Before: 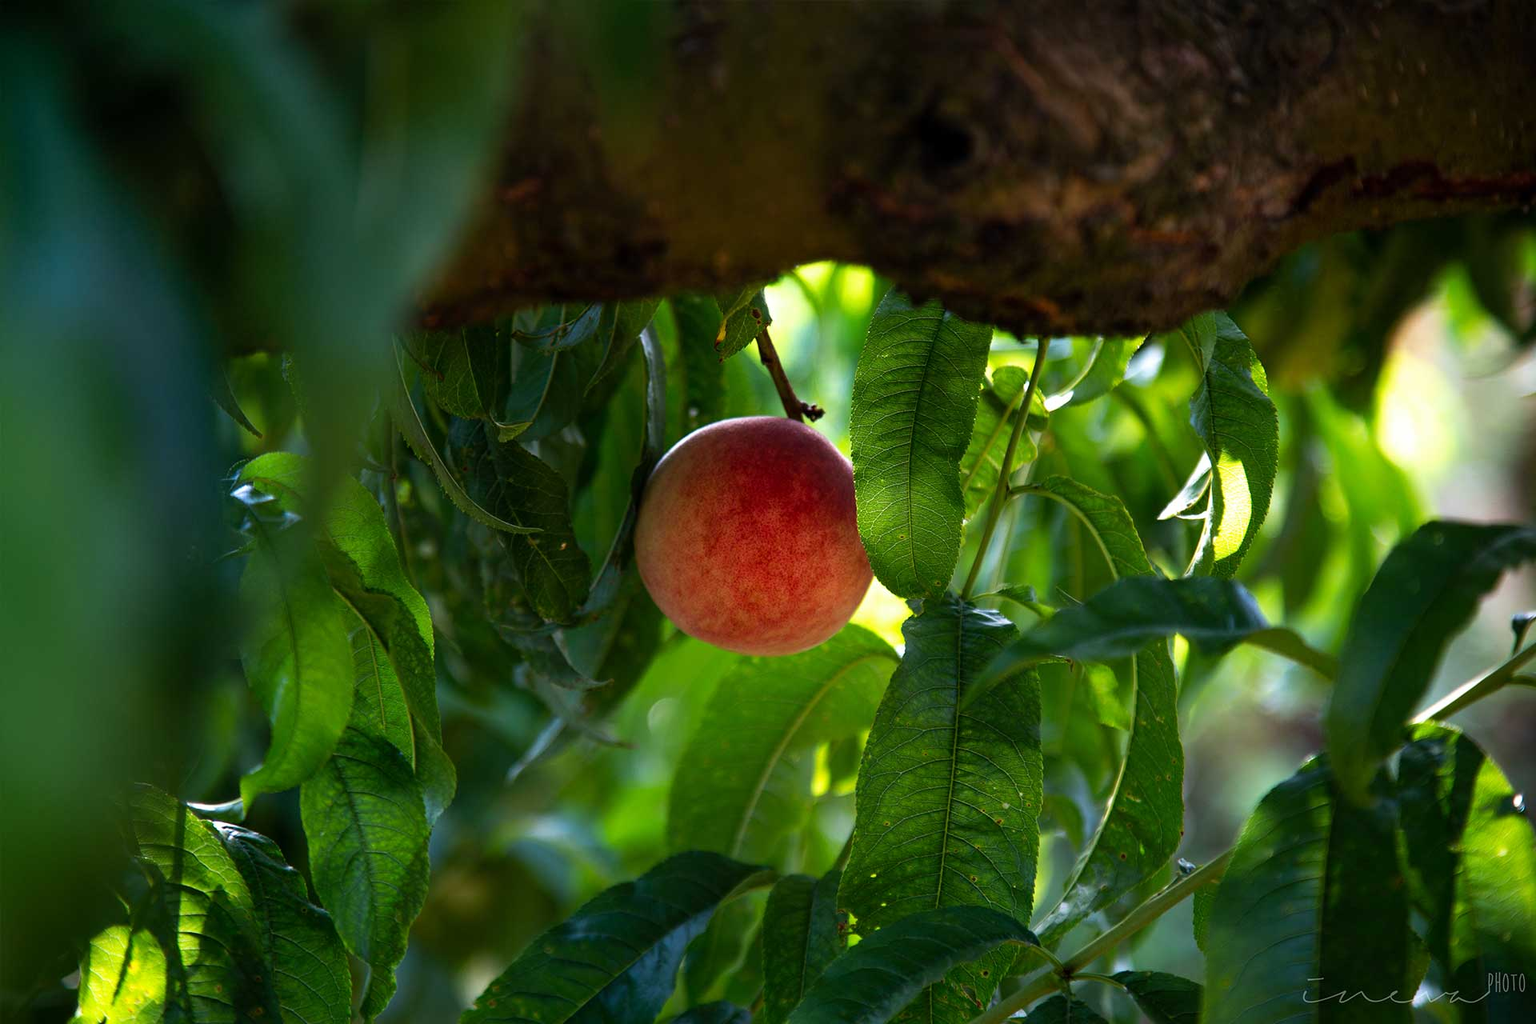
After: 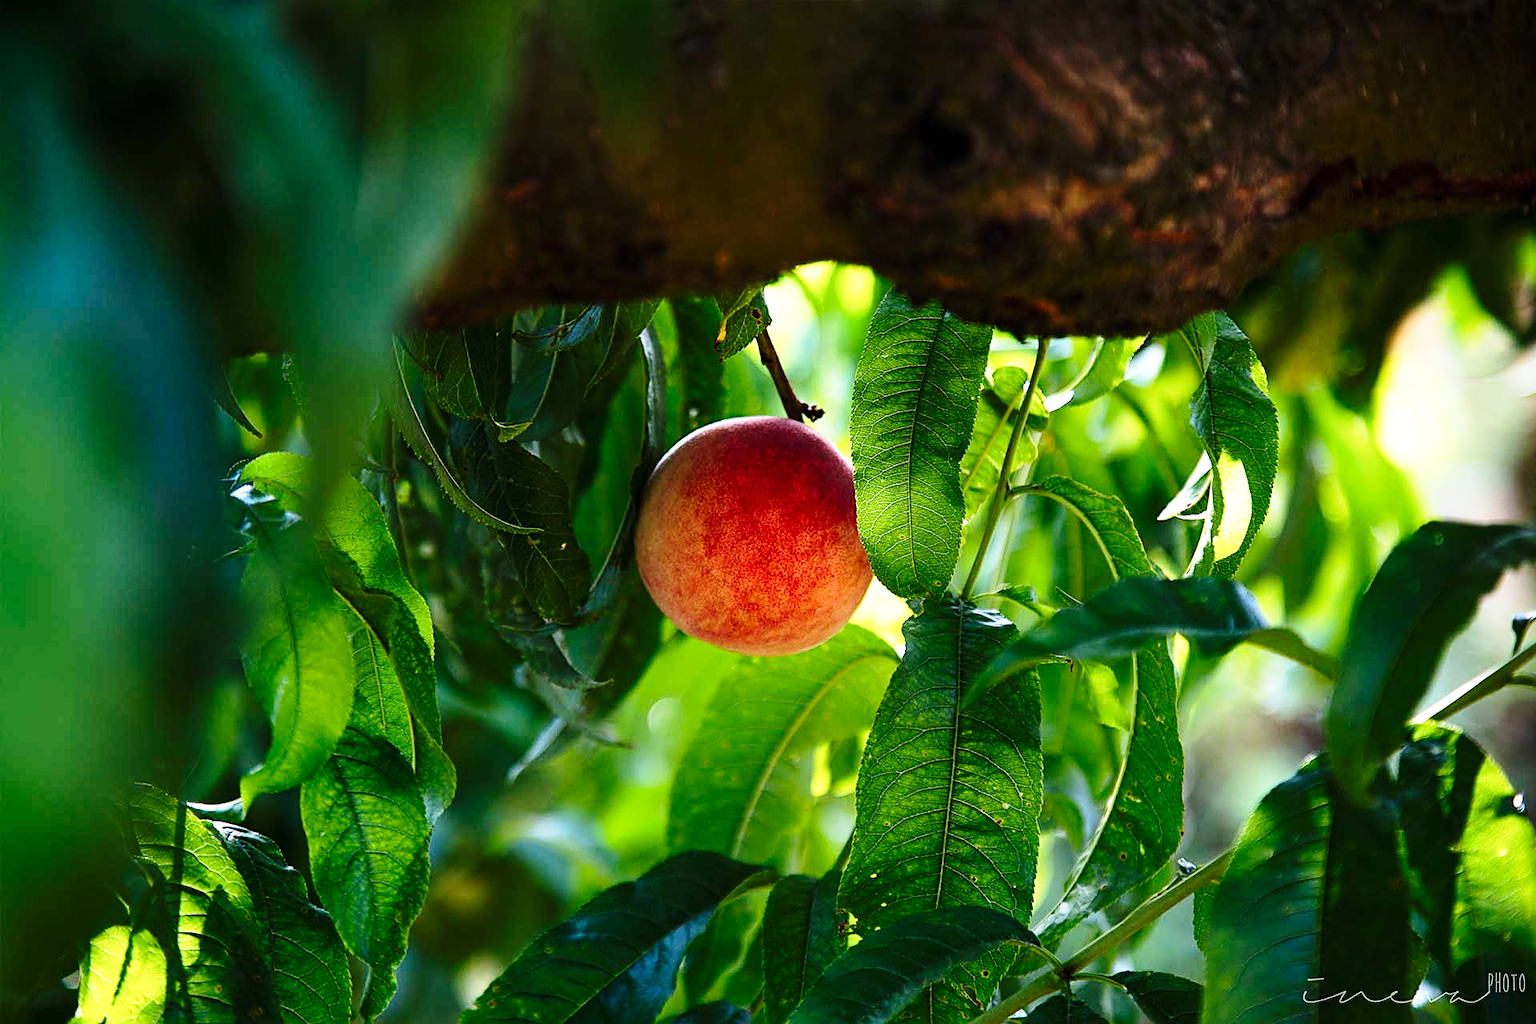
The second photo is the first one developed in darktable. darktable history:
sharpen: amount 0.6
contrast brightness saturation: contrast 0.15, brightness 0.05
base curve: curves: ch0 [(0, 0) (0.028, 0.03) (0.121, 0.232) (0.46, 0.748) (0.859, 0.968) (1, 1)], preserve colors none
